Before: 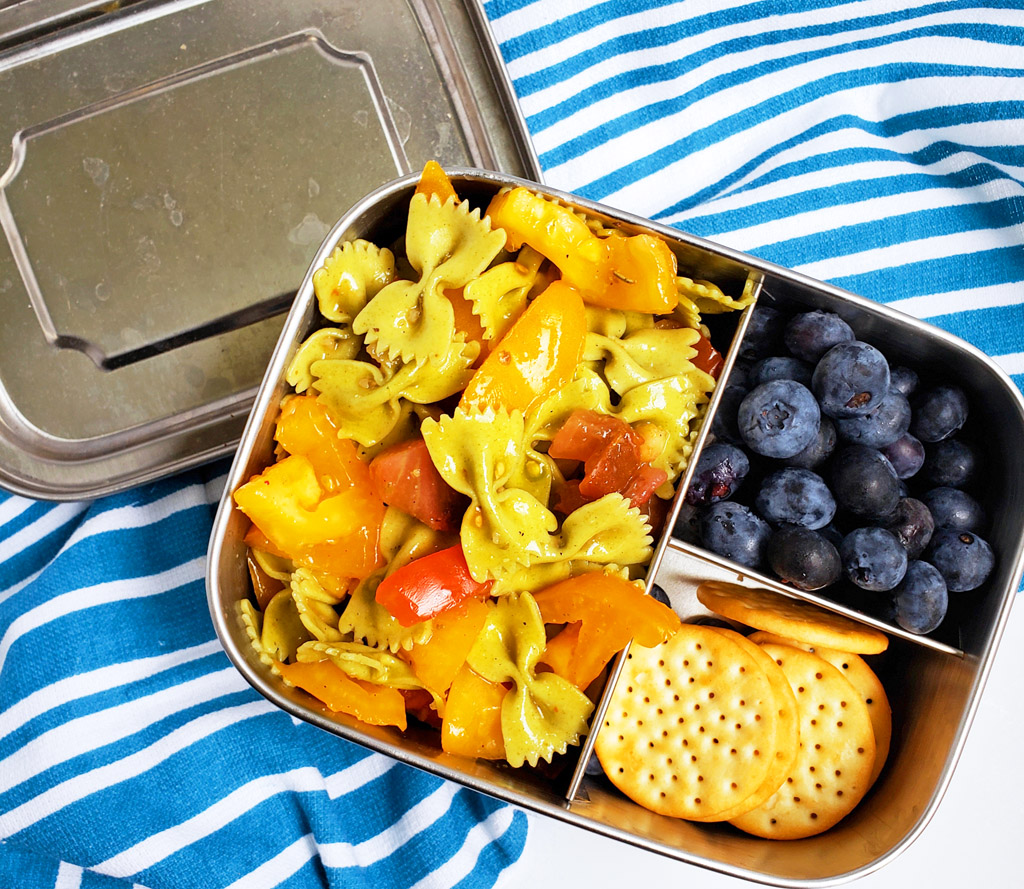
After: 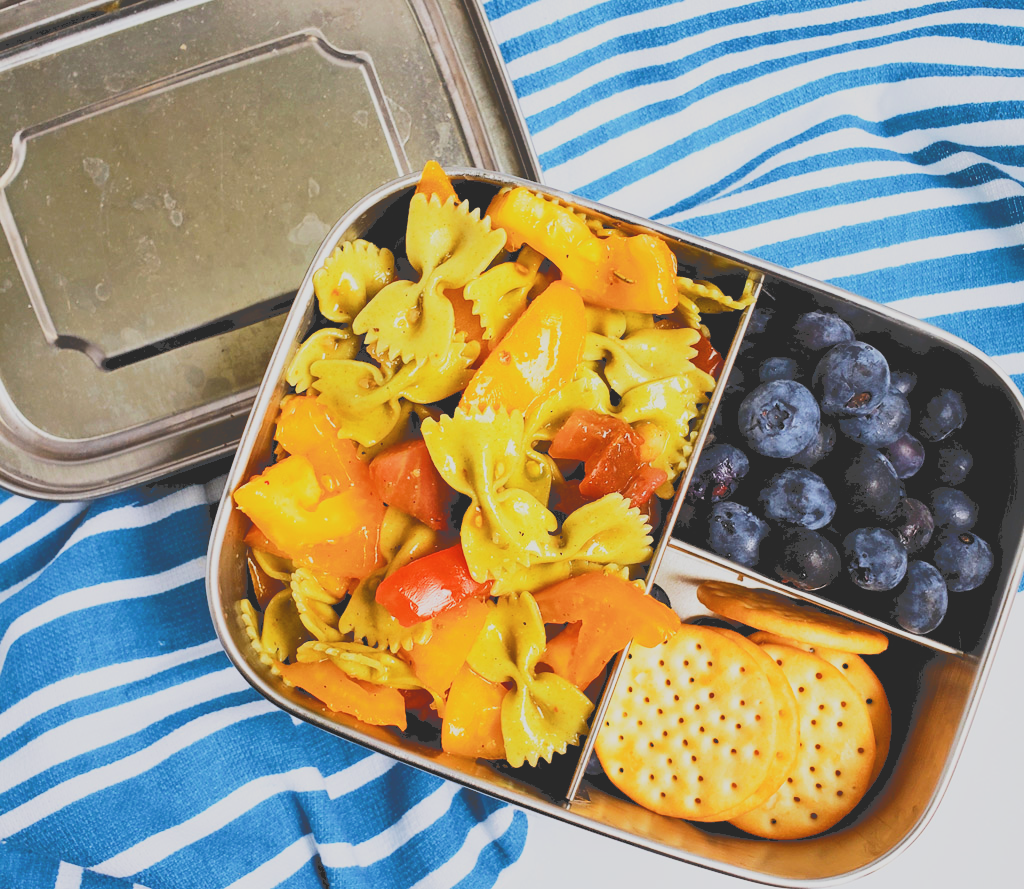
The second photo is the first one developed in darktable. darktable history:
exposure: compensate highlight preservation false
filmic rgb: black relative exposure -4.08 EV, white relative exposure 5.11 EV, hardness 2.02, contrast 1.17
tone curve: curves: ch0 [(0, 0) (0.003, 0.273) (0.011, 0.276) (0.025, 0.276) (0.044, 0.28) (0.069, 0.283) (0.1, 0.288) (0.136, 0.293) (0.177, 0.302) (0.224, 0.321) (0.277, 0.349) (0.335, 0.393) (0.399, 0.448) (0.468, 0.51) (0.543, 0.589) (0.623, 0.677) (0.709, 0.761) (0.801, 0.839) (0.898, 0.909) (1, 1)], color space Lab, independent channels, preserve colors none
